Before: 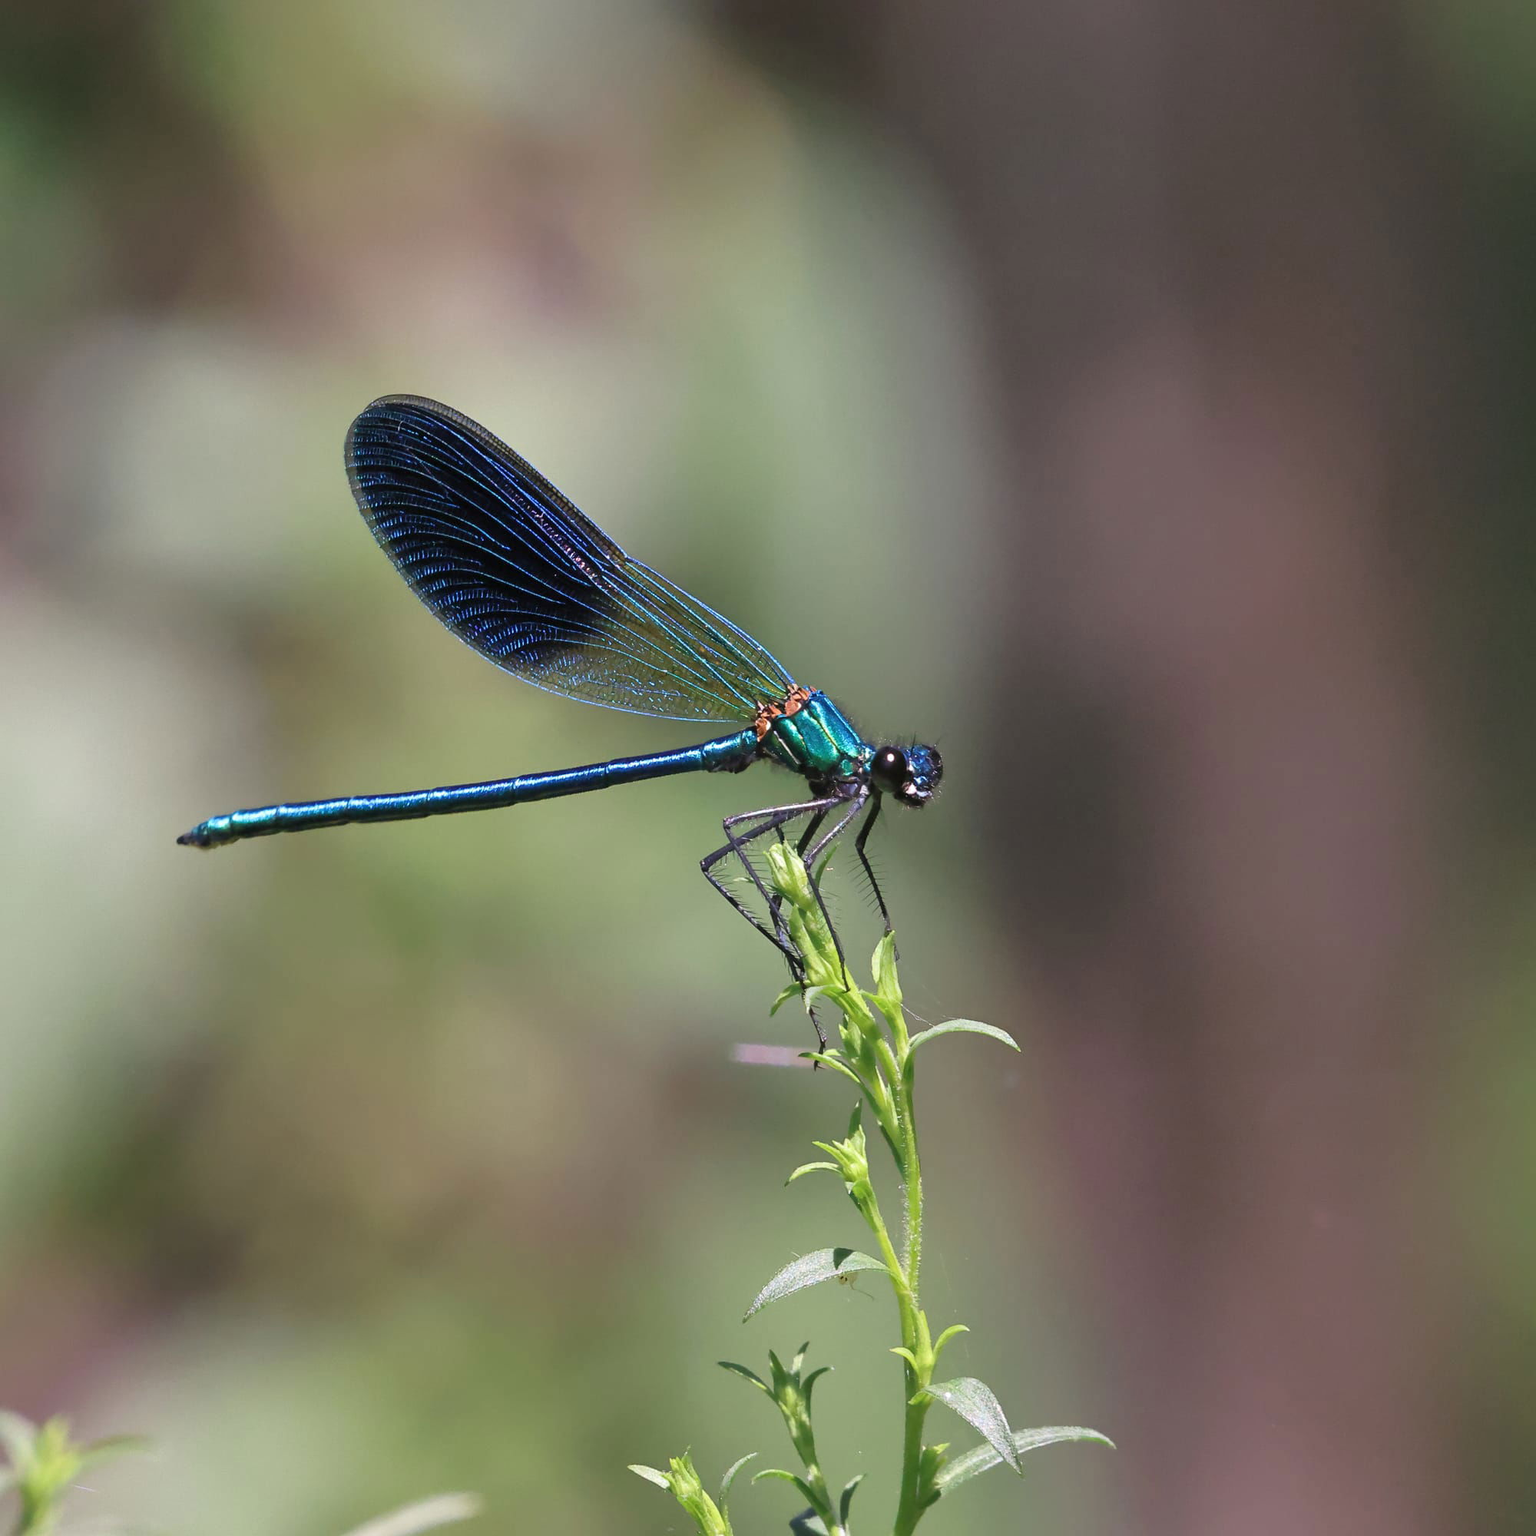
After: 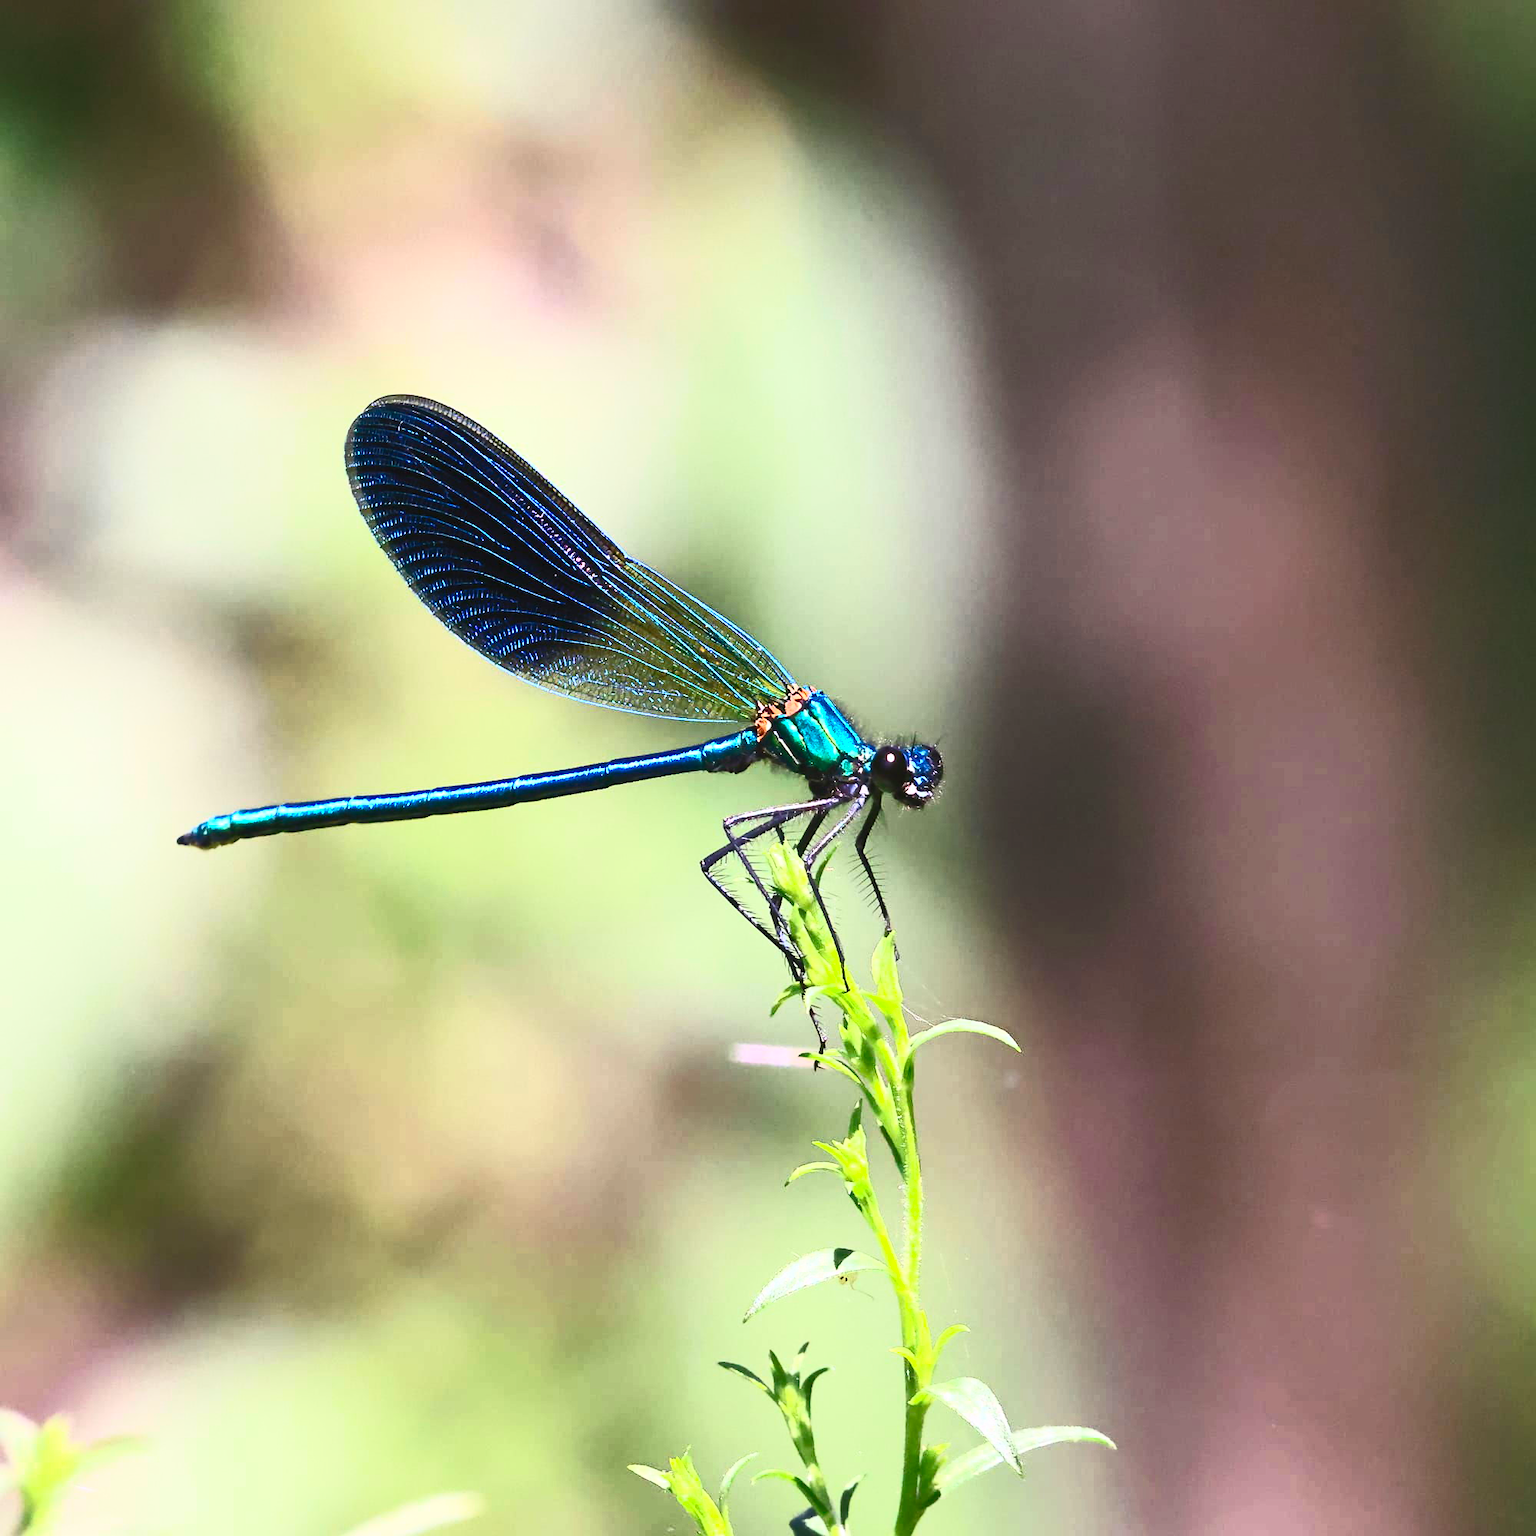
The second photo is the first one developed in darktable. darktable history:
contrast brightness saturation: contrast 0.848, brightness 0.584, saturation 0.583
